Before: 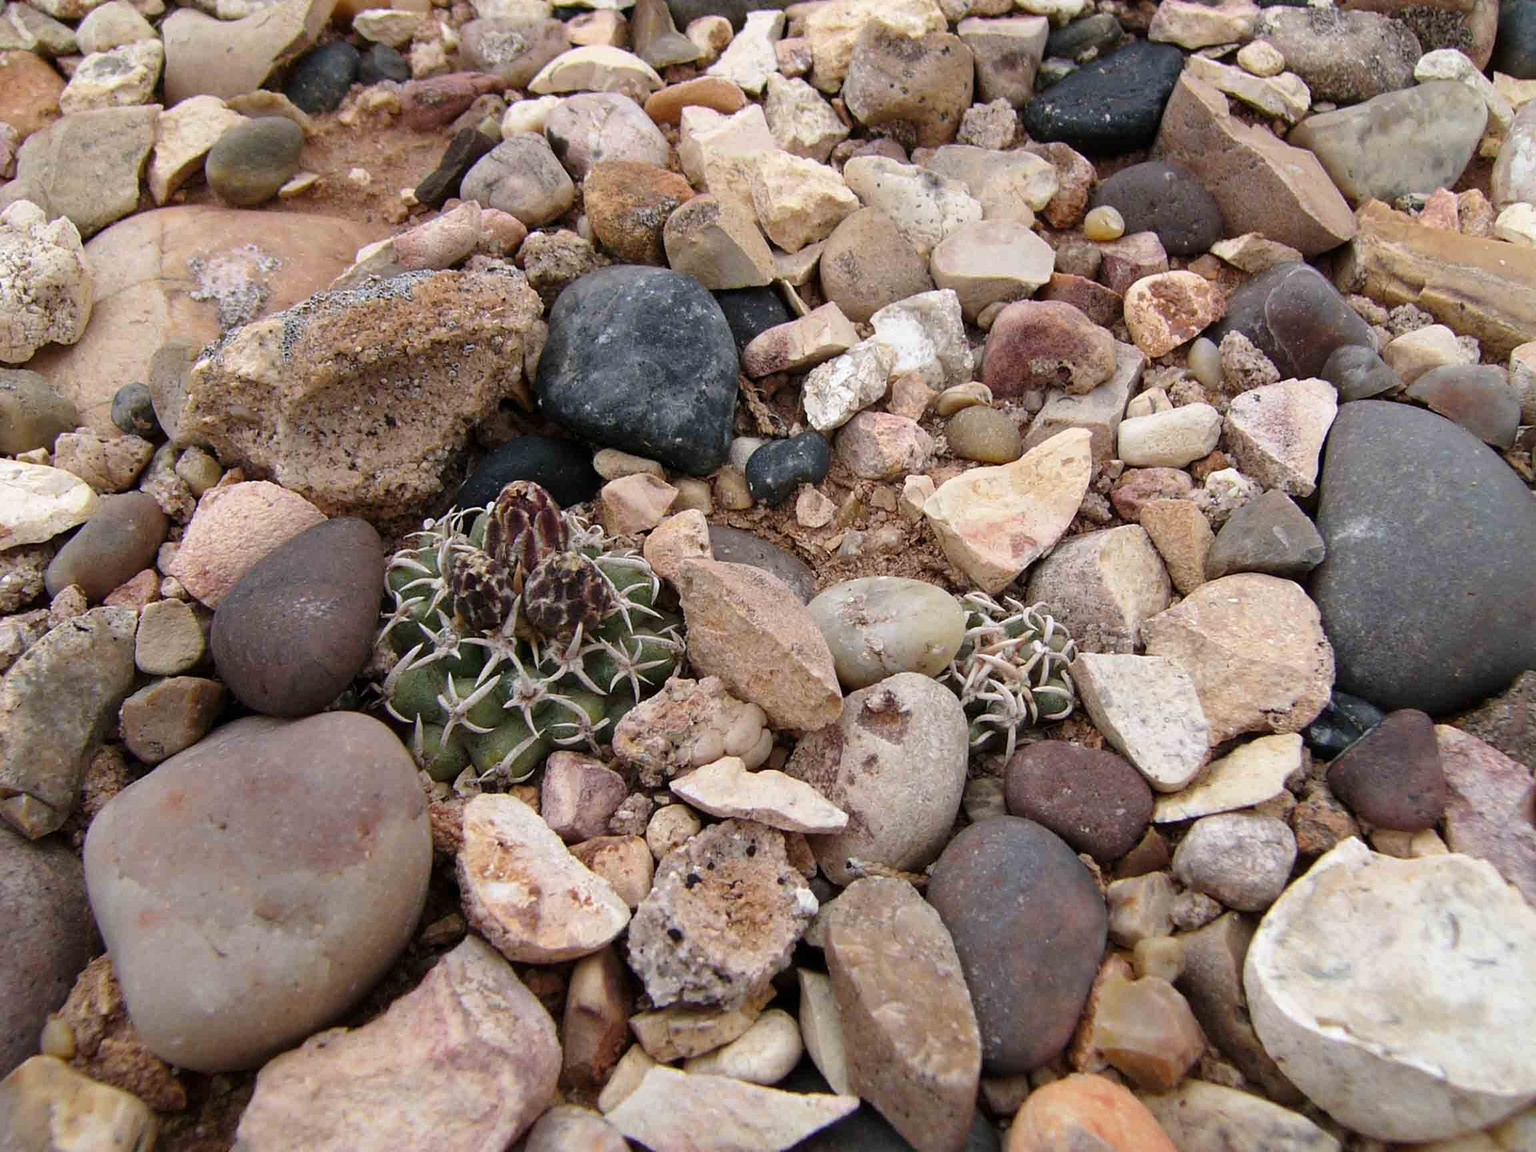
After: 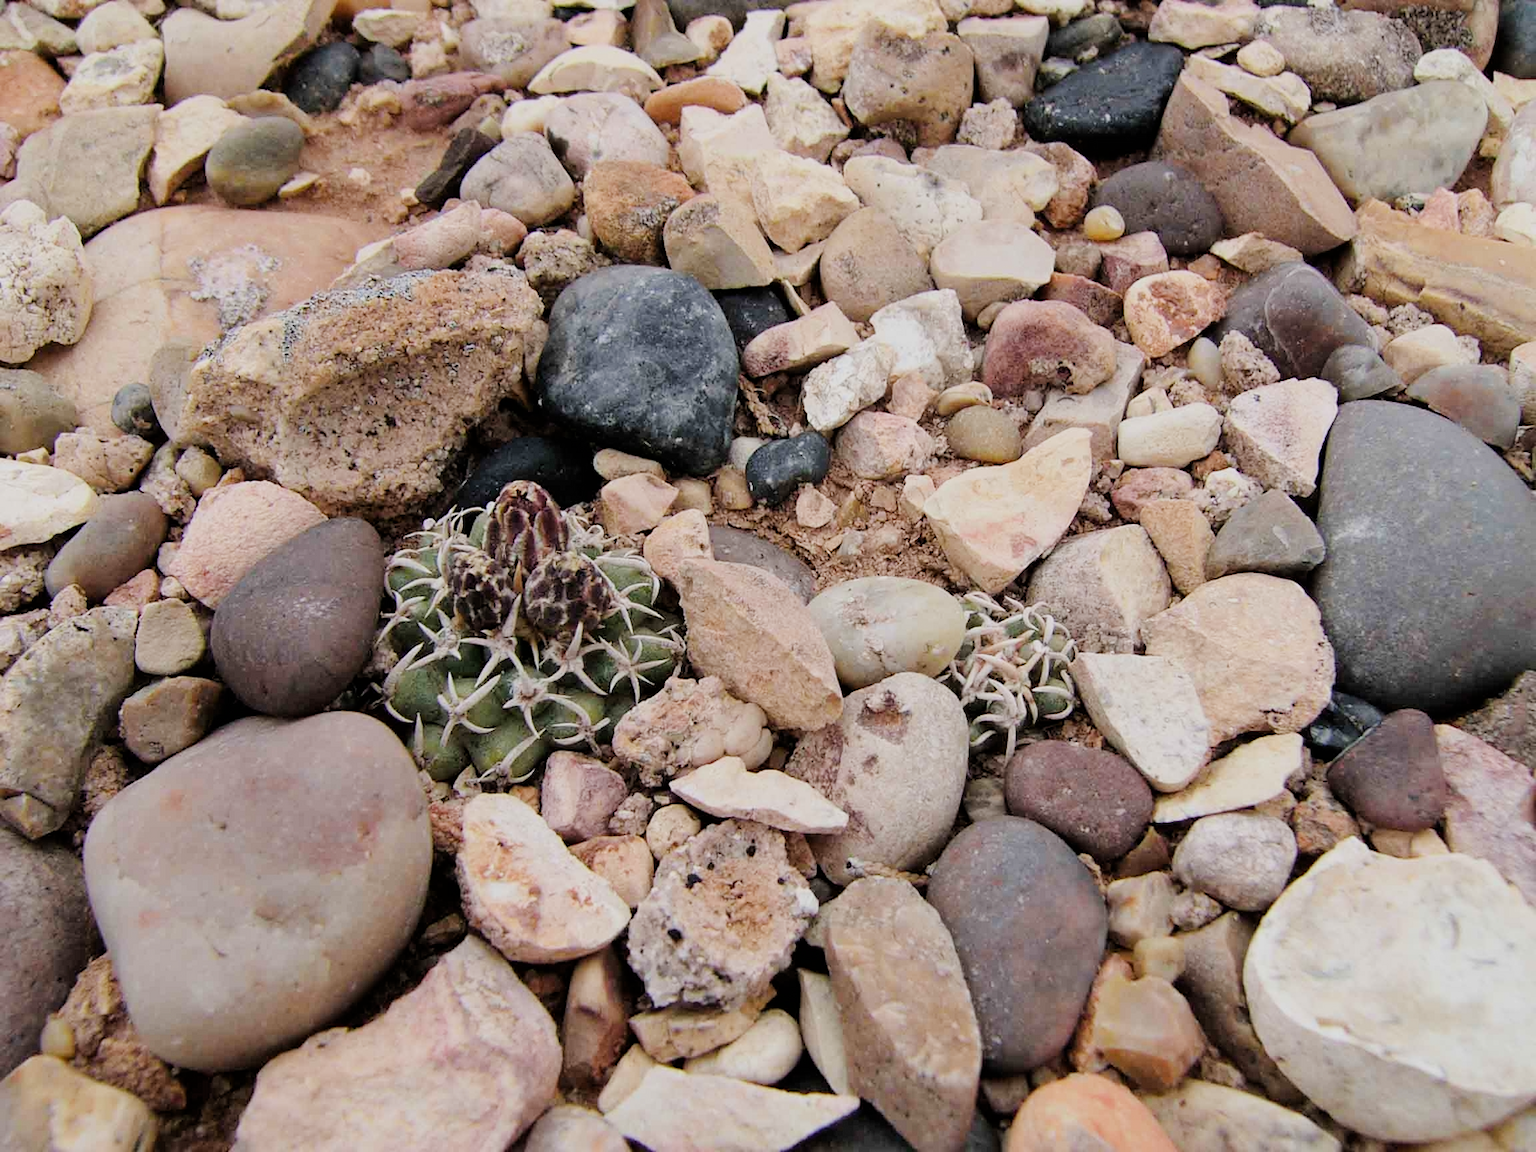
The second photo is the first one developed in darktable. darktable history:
exposure: exposure 0.6 EV, compensate highlight preservation false
filmic rgb: black relative exposure -6.98 EV, white relative exposure 5.63 EV, hardness 2.86
